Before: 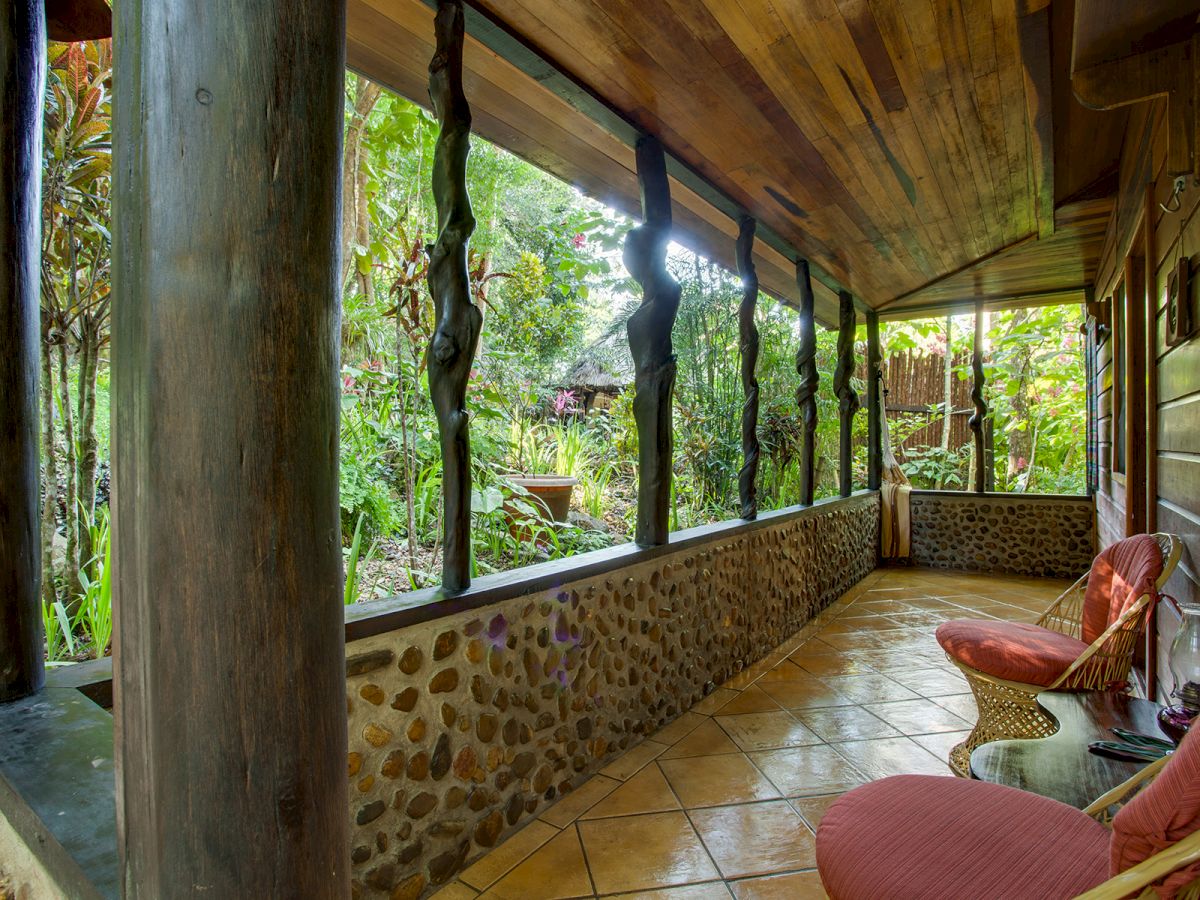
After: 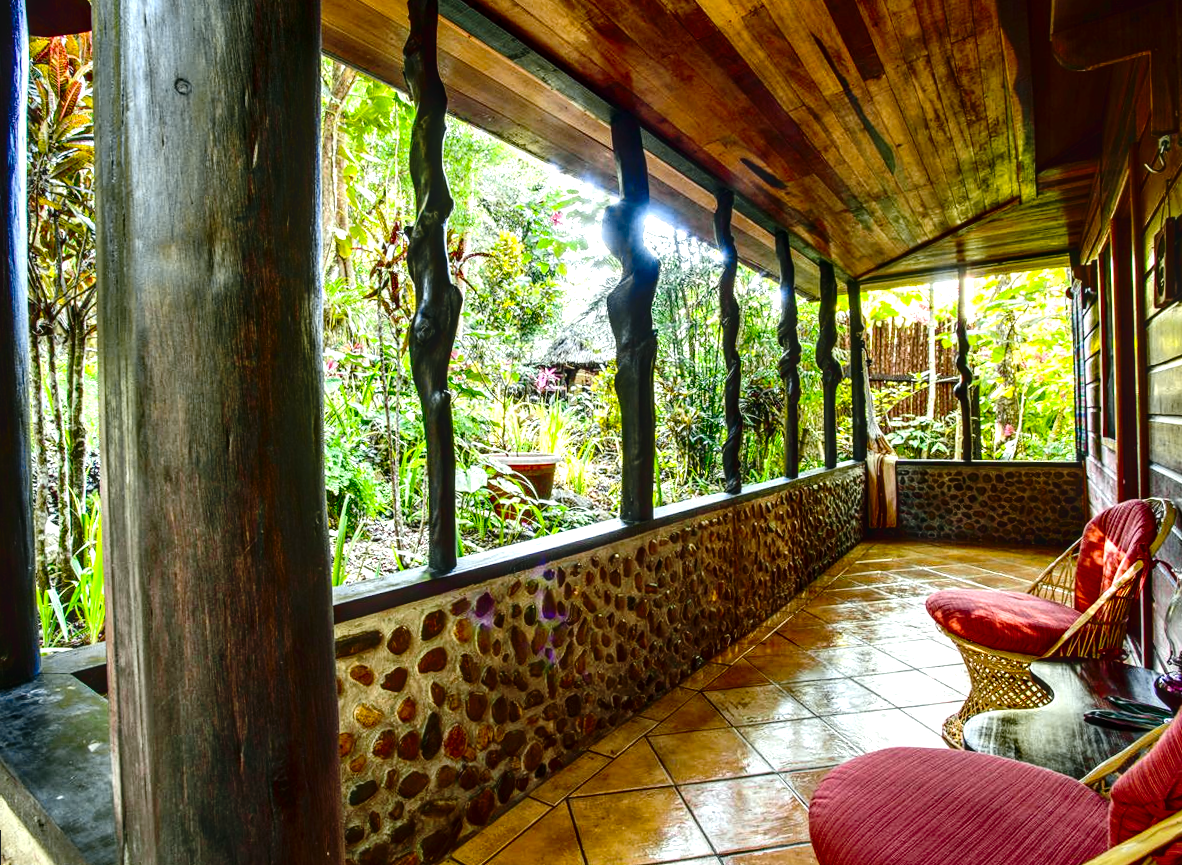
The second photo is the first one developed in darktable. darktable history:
base curve: curves: ch0 [(0, 0) (0.073, 0.04) (0.157, 0.139) (0.492, 0.492) (0.758, 0.758) (1, 1)], preserve colors none
contrast brightness saturation: contrast 0.21, brightness -0.11, saturation 0.21
local contrast: detail 142%
tone curve: curves: ch0 [(0, 0.046) (0.04, 0.074) (0.883, 0.858) (1, 1)]; ch1 [(0, 0) (0.146, 0.159) (0.338, 0.365) (0.417, 0.455) (0.489, 0.486) (0.504, 0.502) (0.529, 0.537) (0.563, 0.567) (1, 1)]; ch2 [(0, 0) (0.307, 0.298) (0.388, 0.375) (0.443, 0.456) (0.485, 0.492) (0.544, 0.525) (1, 1)], color space Lab, independent channels, preserve colors none
exposure: black level correction 0, exposure 0.9 EV, compensate highlight preservation false
rotate and perspective: rotation -1.32°, lens shift (horizontal) -0.031, crop left 0.015, crop right 0.985, crop top 0.047, crop bottom 0.982
